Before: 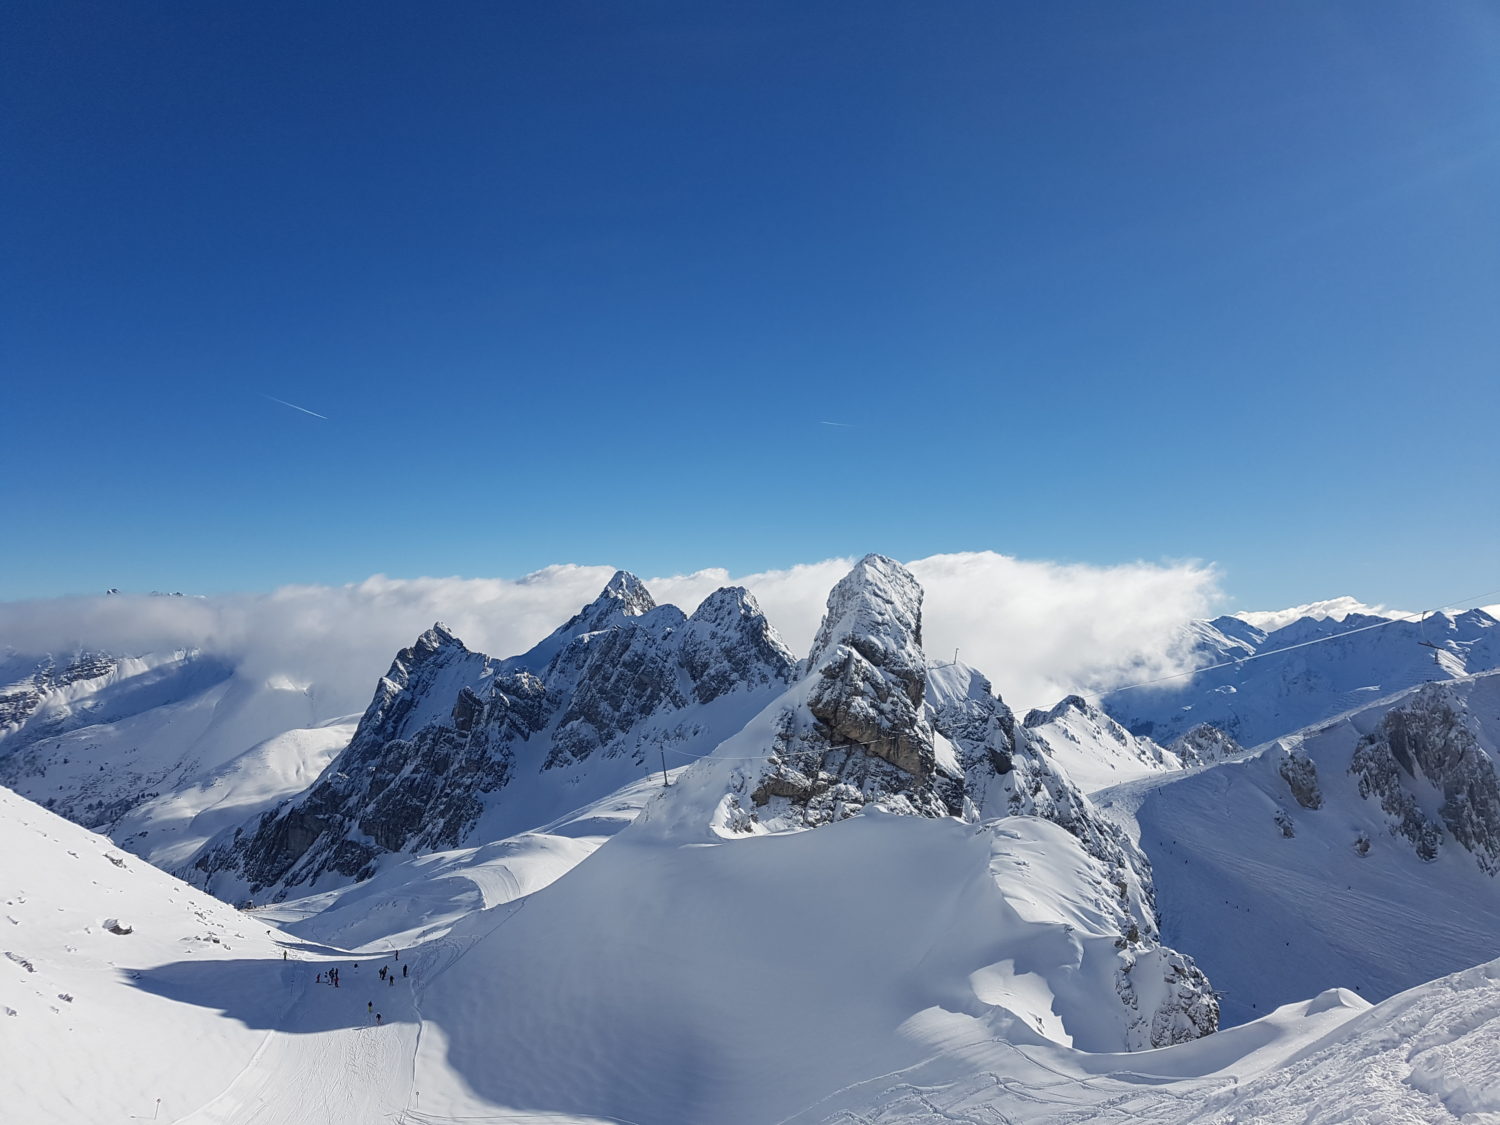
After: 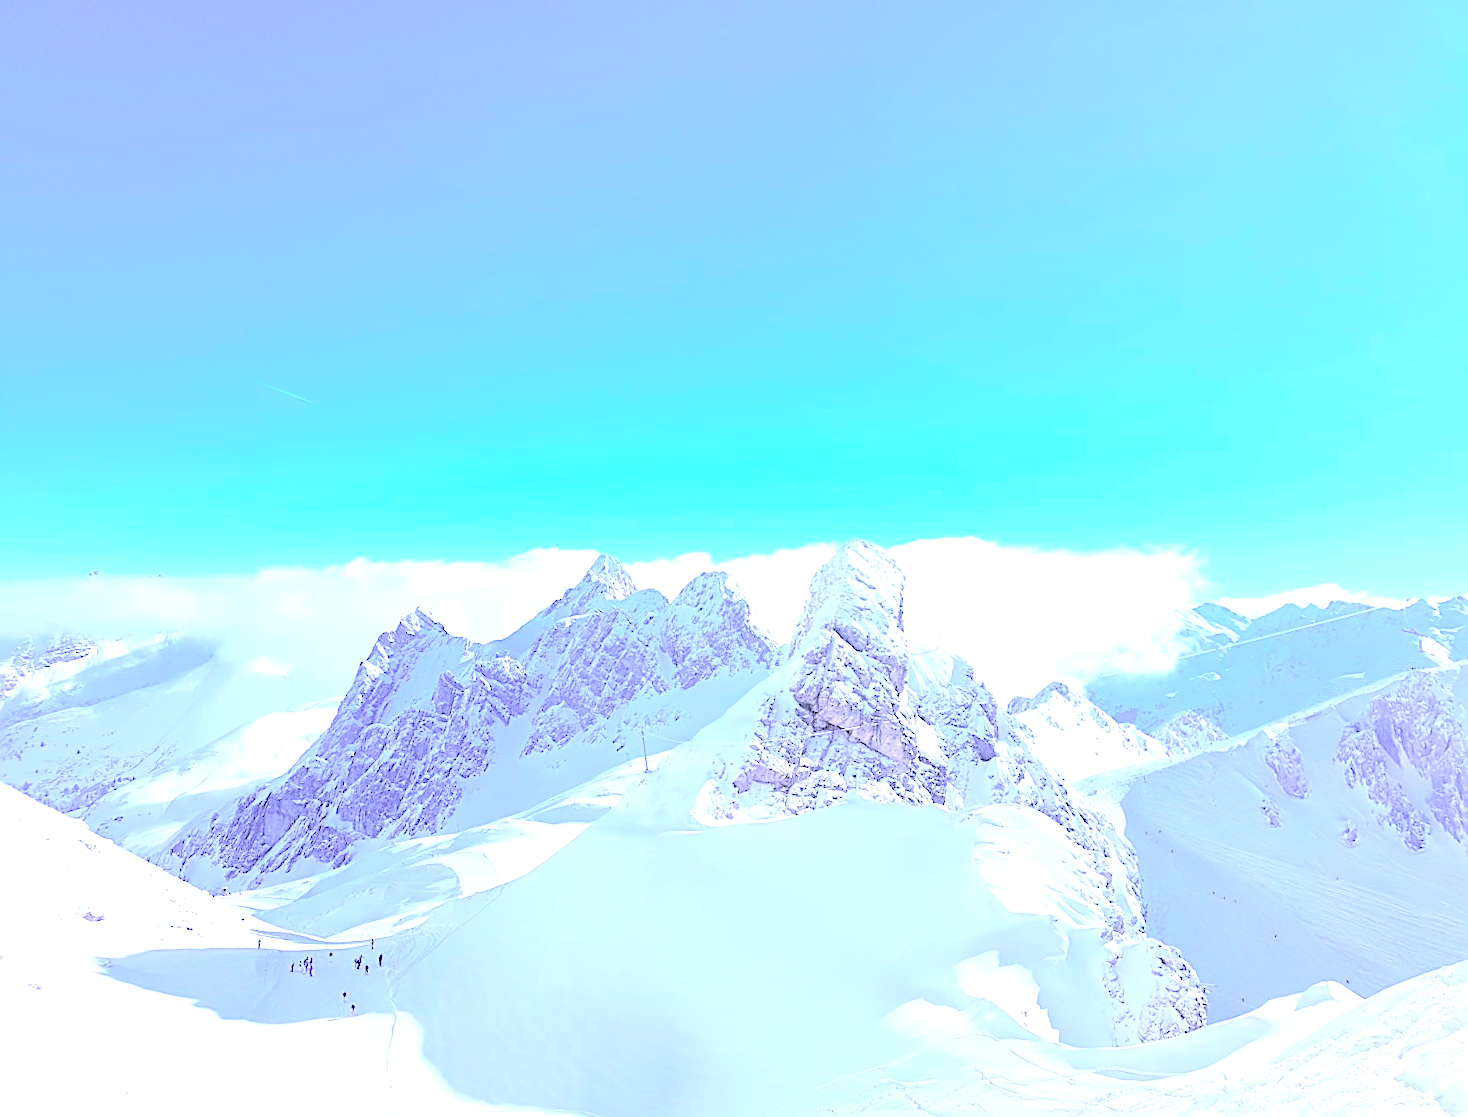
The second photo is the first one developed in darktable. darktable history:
sharpen: on, module defaults
white balance: red 0.98, blue 1.61
tone equalizer: -8 EV -0.75 EV, -7 EV -0.7 EV, -6 EV -0.6 EV, -5 EV -0.4 EV, -3 EV 0.4 EV, -2 EV 0.6 EV, -1 EV 0.7 EV, +0 EV 0.75 EV, edges refinement/feathering 500, mask exposure compensation -1.57 EV, preserve details no
rotate and perspective: rotation 0.226°, lens shift (vertical) -0.042, crop left 0.023, crop right 0.982, crop top 0.006, crop bottom 0.994
contrast brightness saturation: brightness 1
exposure: black level correction 0.001, exposure 1.646 EV, compensate exposure bias true, compensate highlight preservation false
